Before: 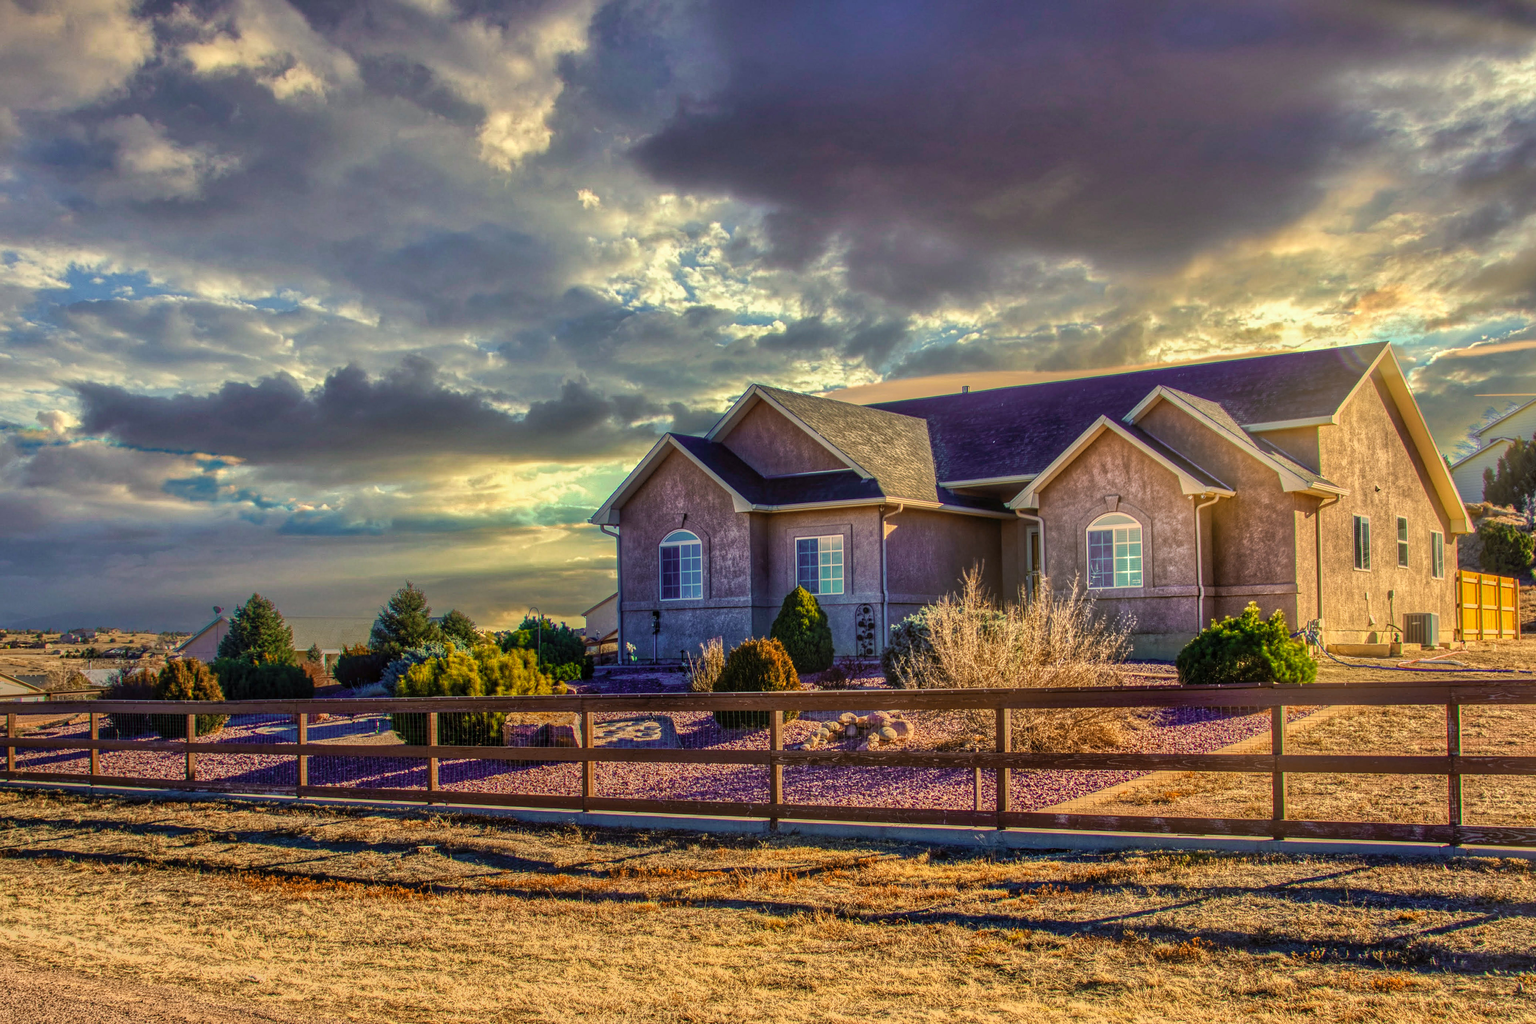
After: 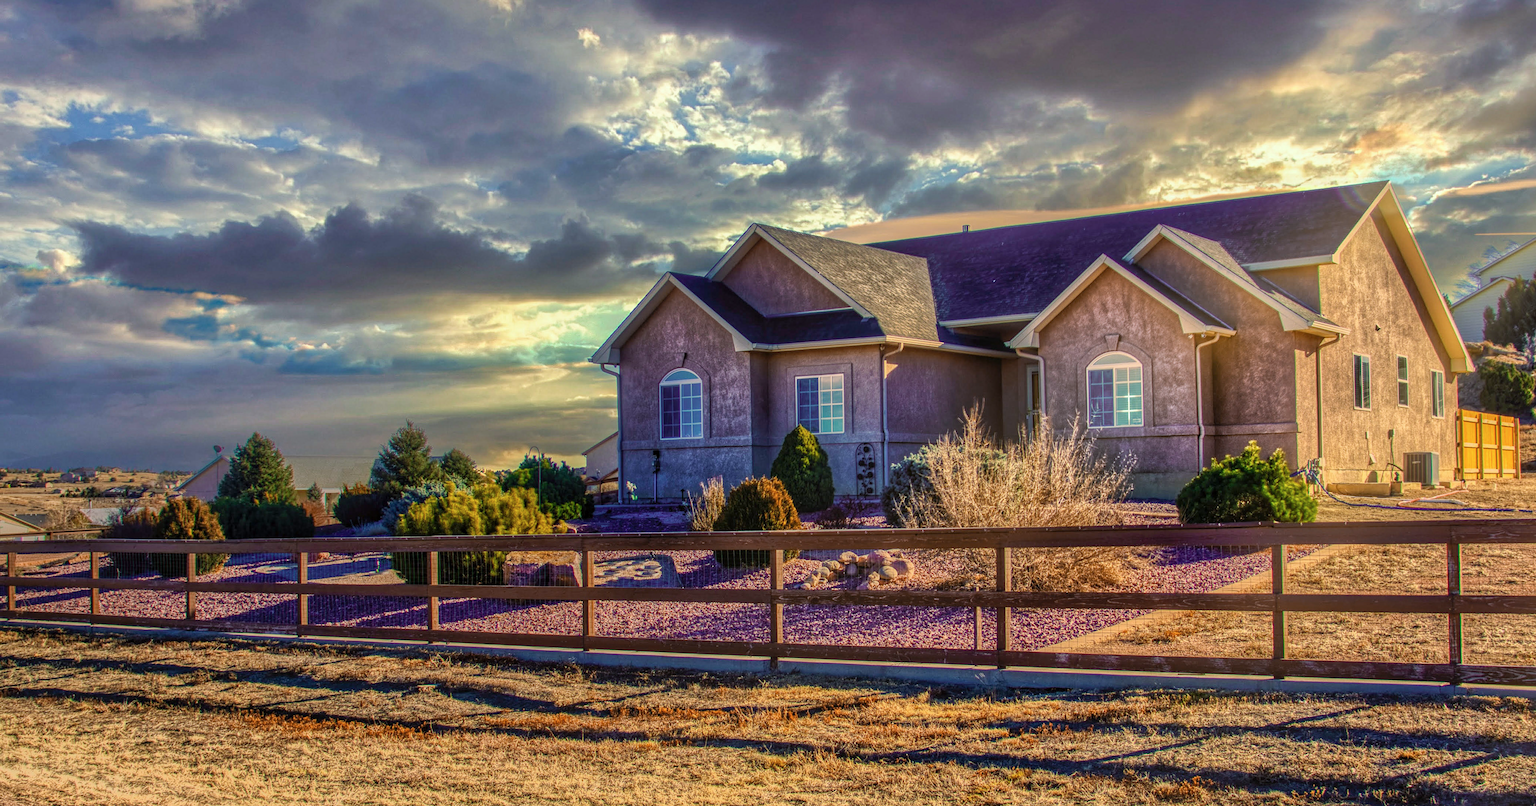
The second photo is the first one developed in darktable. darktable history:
color calibration: illuminant as shot in camera, x 0.358, y 0.373, temperature 4628.91 K
tone equalizer: on, module defaults
crop and rotate: top 15.774%, bottom 5.506%
